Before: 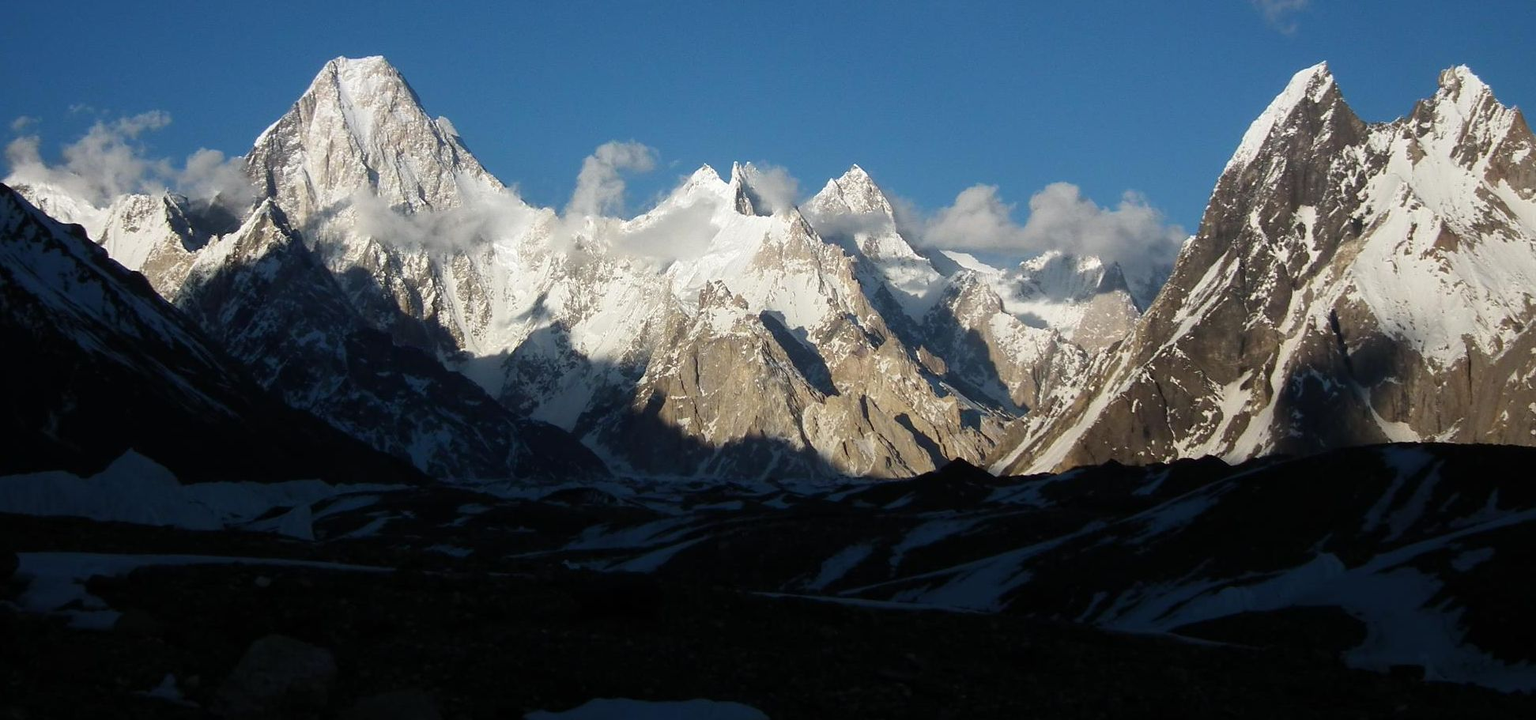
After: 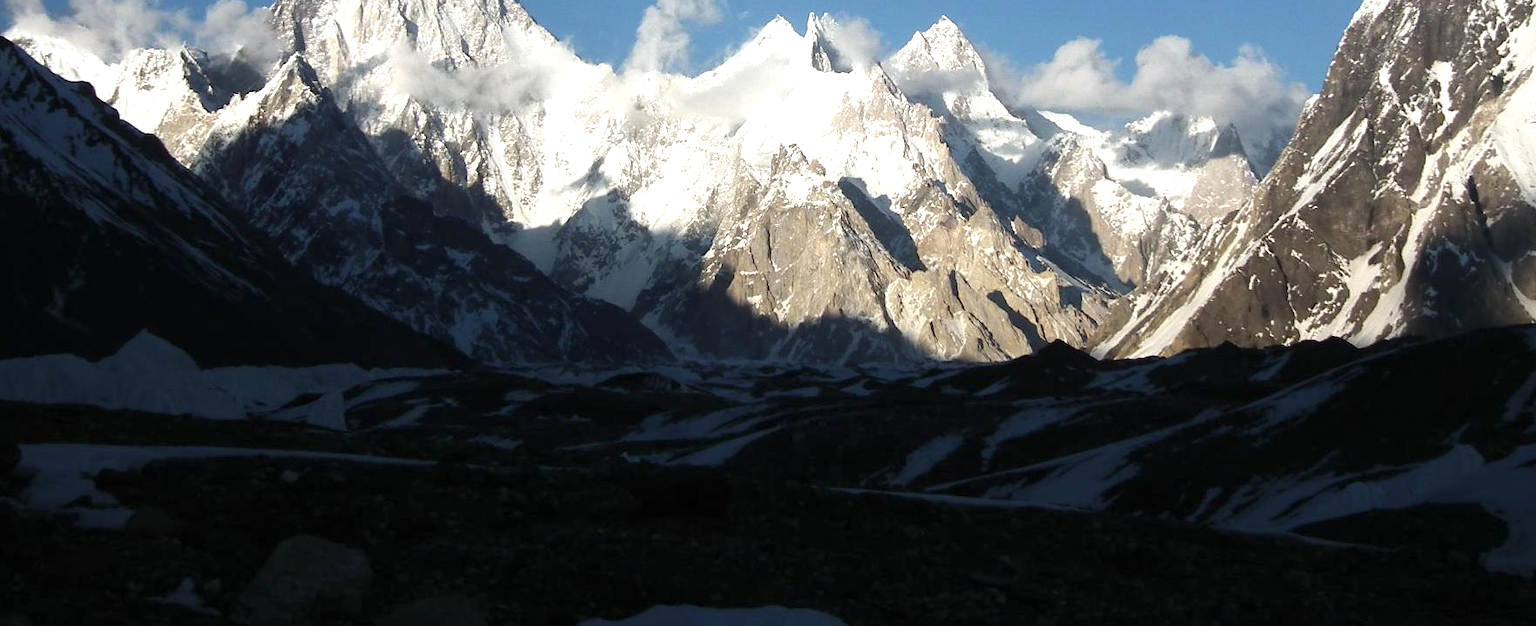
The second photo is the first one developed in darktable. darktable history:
exposure: black level correction 0, exposure 0.699 EV, compensate exposure bias true, compensate highlight preservation false
crop: top 20.914%, right 9.366%, bottom 0.271%
color correction: highlights b* 0.004, saturation 0.818
